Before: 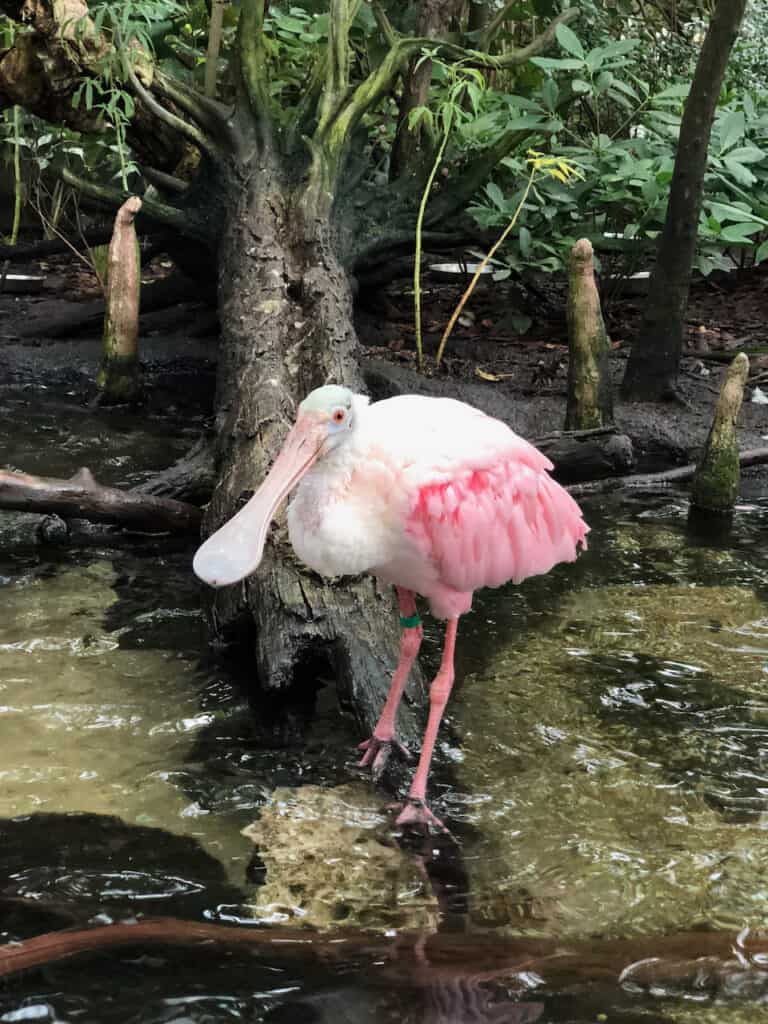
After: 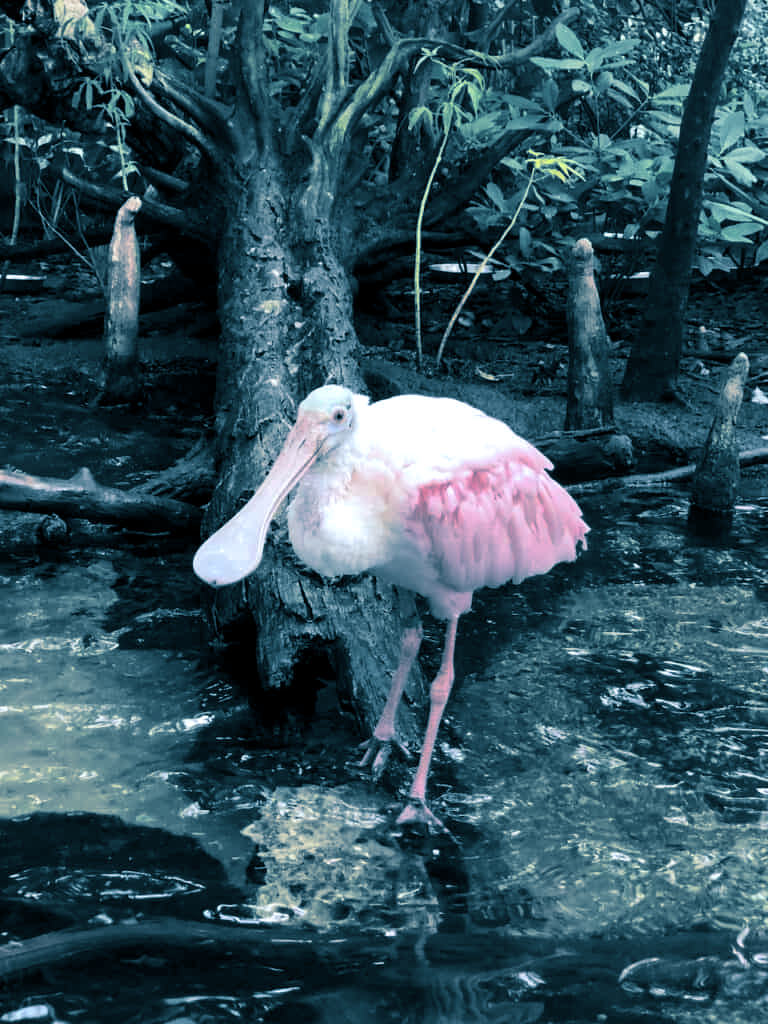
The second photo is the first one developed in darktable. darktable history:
split-toning: shadows › hue 212.4°, balance -70
shadows and highlights: radius 331.84, shadows 53.55, highlights -100, compress 94.63%, highlights color adjustment 73.23%, soften with gaussian
levels: levels [0.016, 0.484, 0.953]
white balance: red 0.924, blue 1.095
